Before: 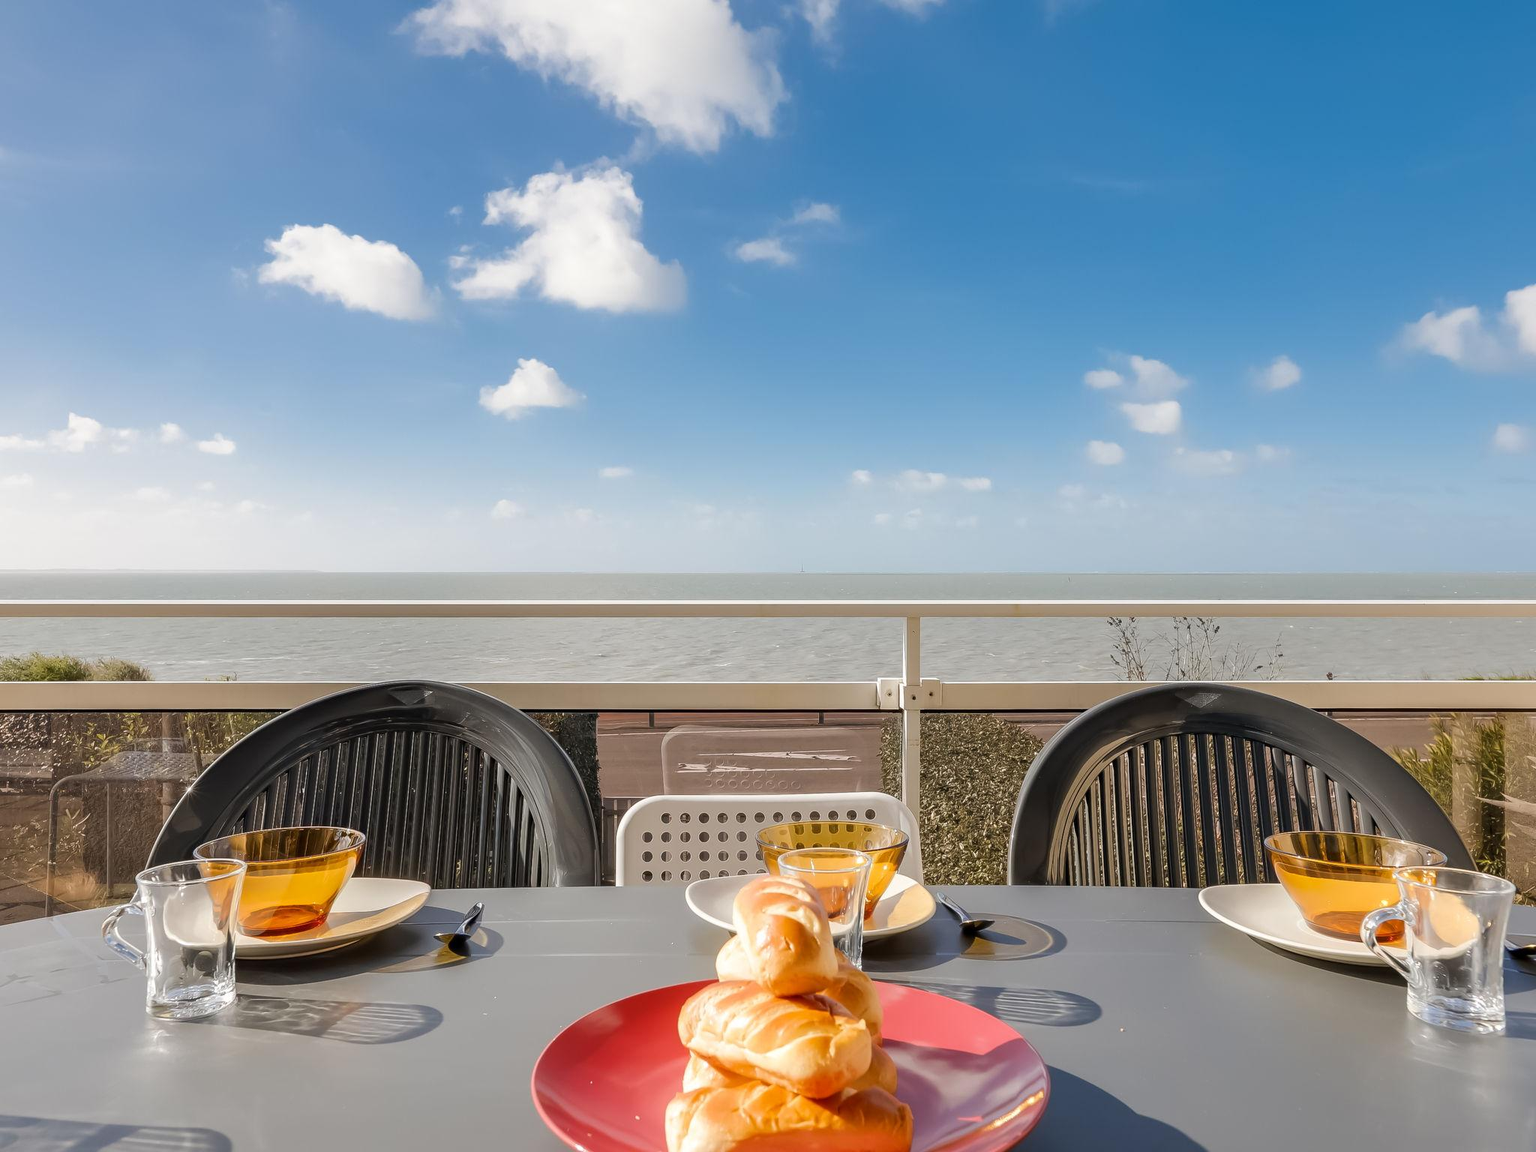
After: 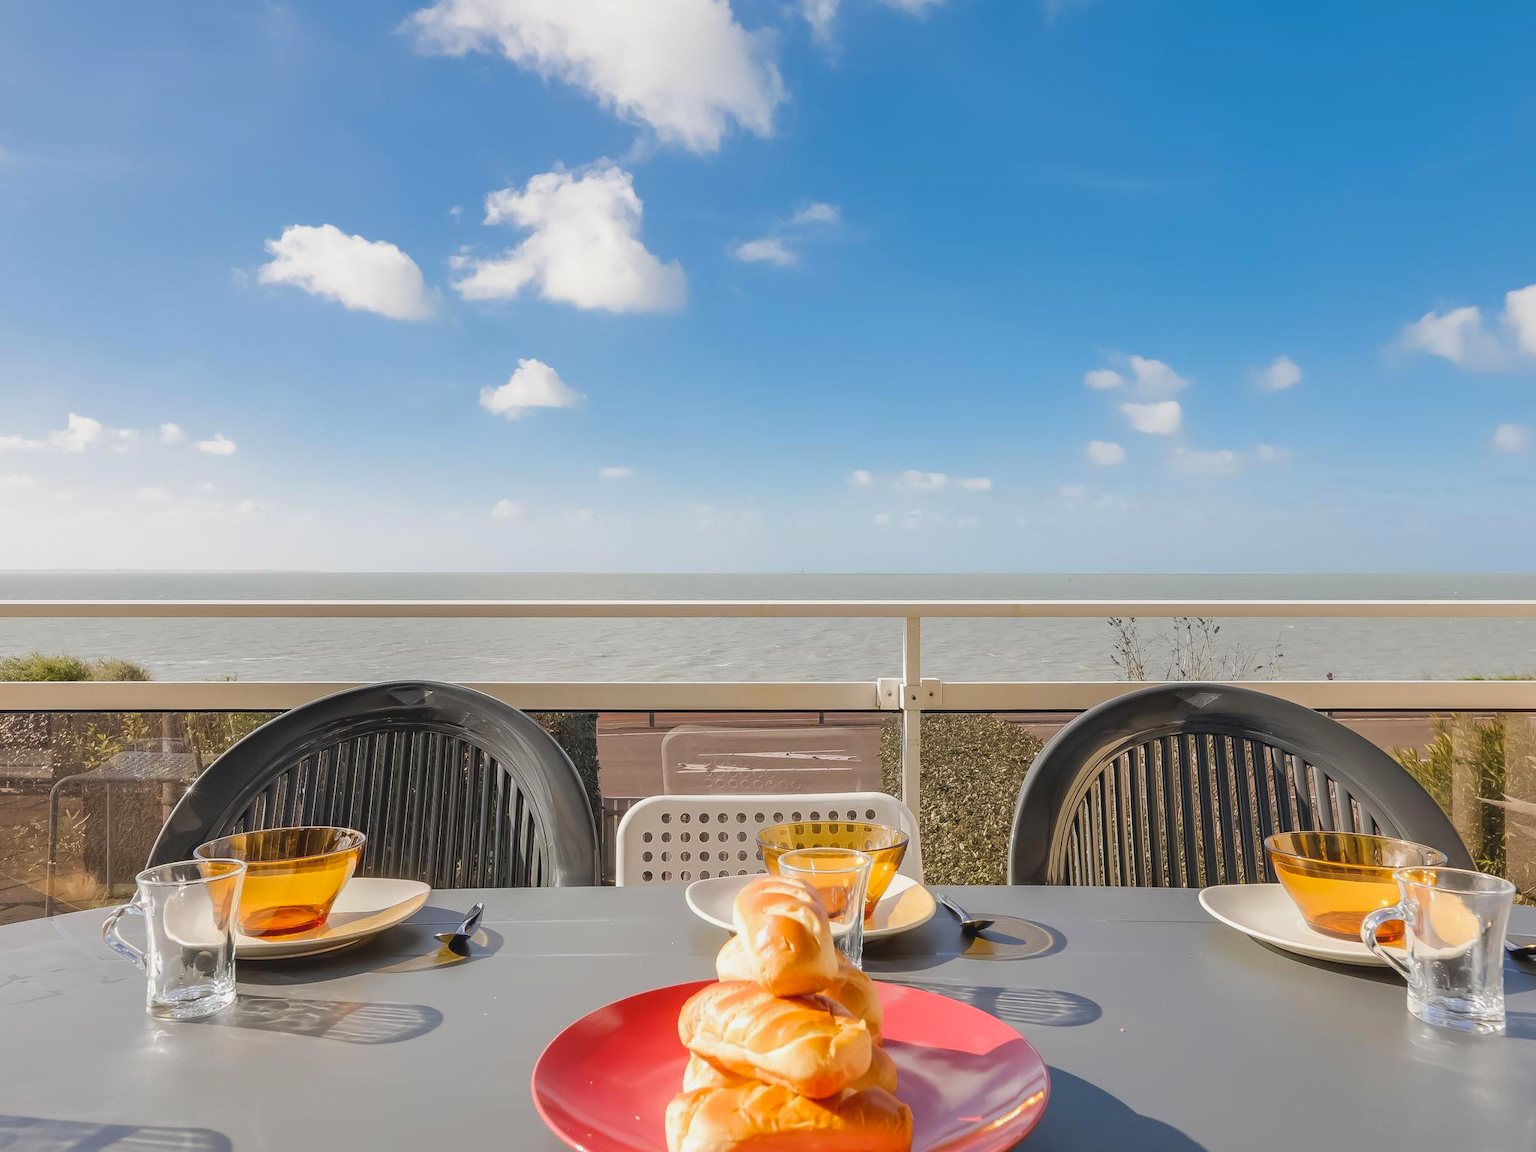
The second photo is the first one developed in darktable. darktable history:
contrast brightness saturation: contrast -0.093, brightness 0.044, saturation 0.081
